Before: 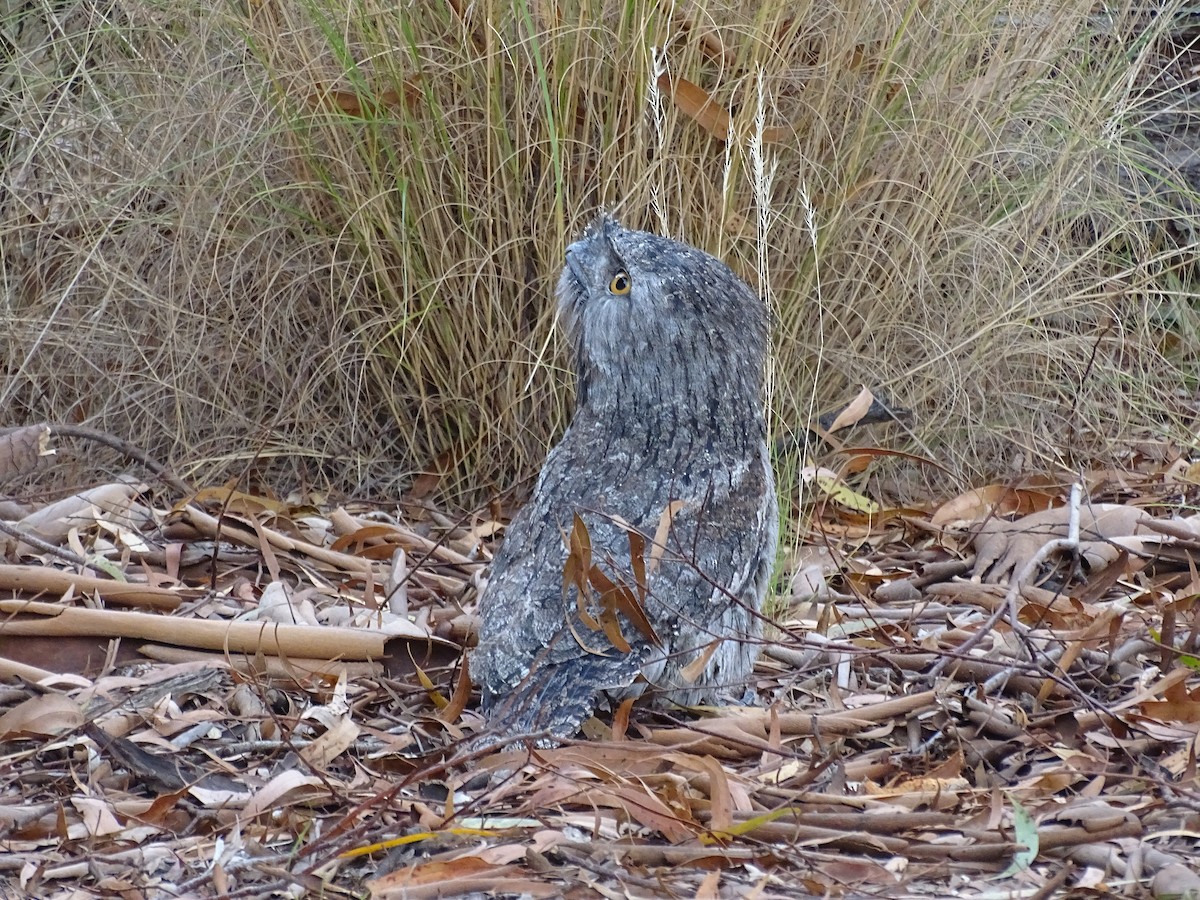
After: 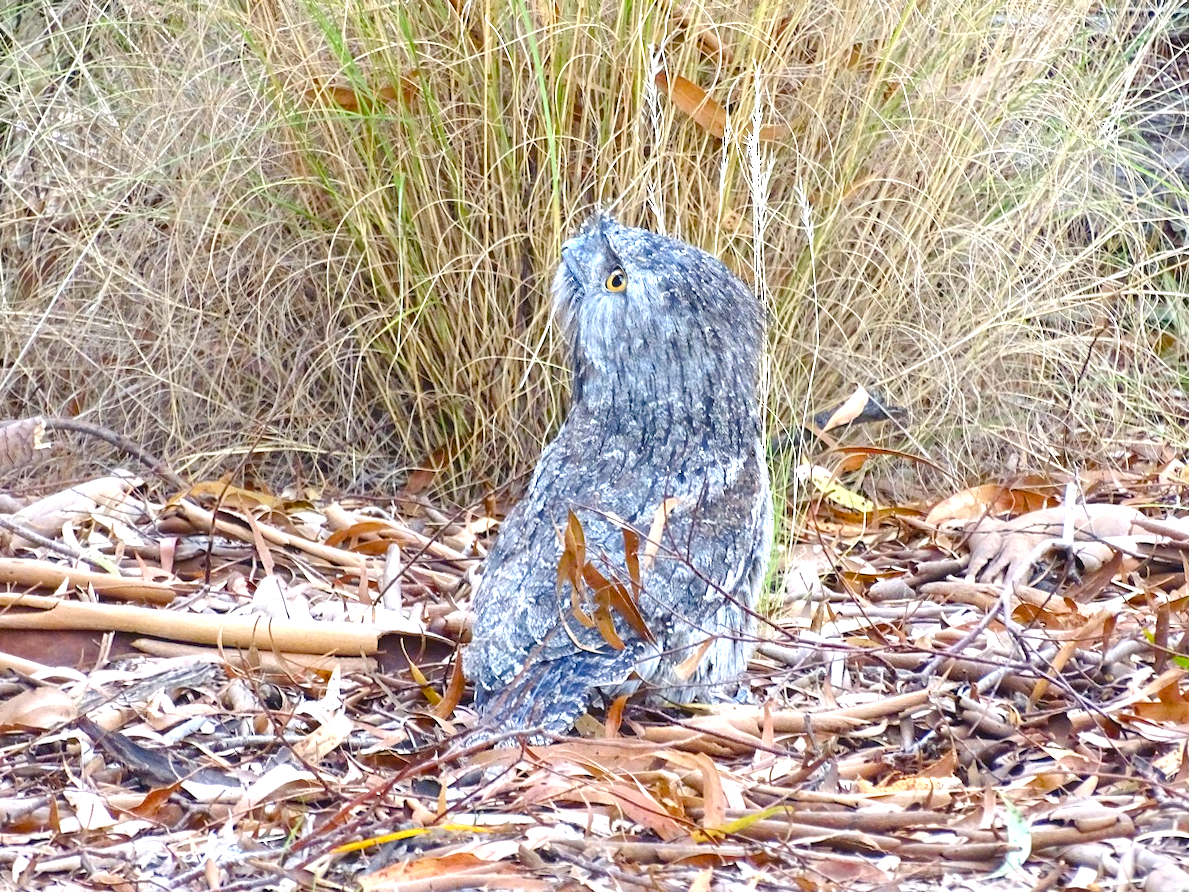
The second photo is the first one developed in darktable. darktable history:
color balance rgb: shadows lift › chroma 2.05%, shadows lift › hue 249.52°, perceptual saturation grading › global saturation 20%, perceptual saturation grading › highlights -24.872%, perceptual saturation grading › shadows 50.112%, global vibrance 20%
exposure: black level correction 0, exposure 1.2 EV, compensate highlight preservation false
crop and rotate: angle -0.37°
